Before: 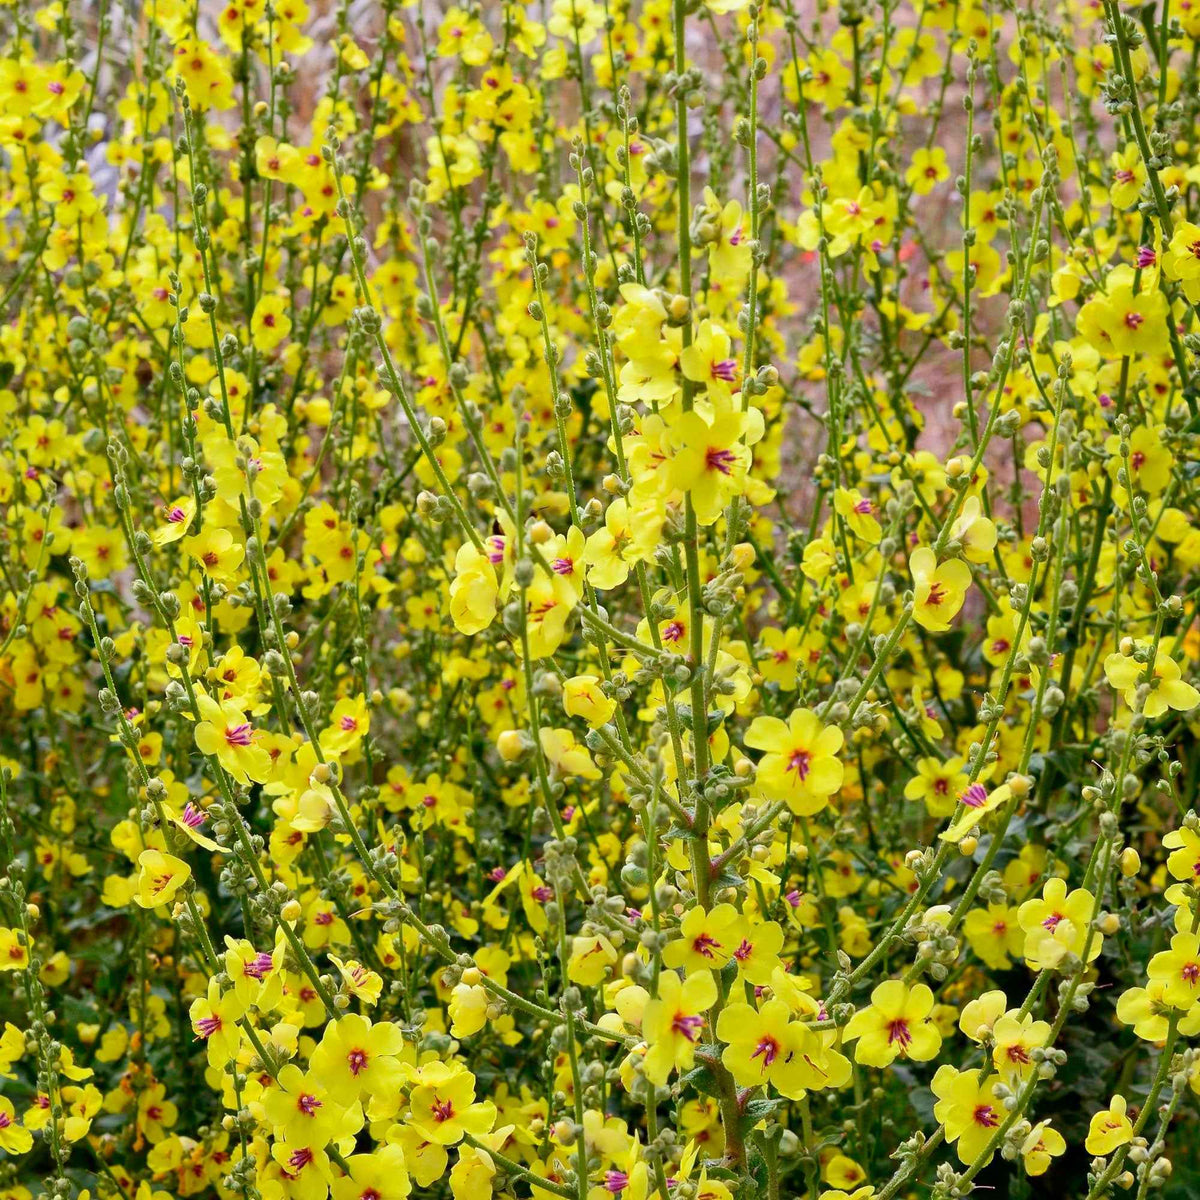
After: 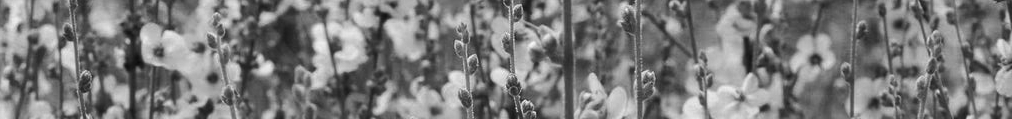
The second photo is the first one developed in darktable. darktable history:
contrast brightness saturation: contrast 0.13, brightness -0.24, saturation 0.14
exposure: black level correction -0.003, exposure 0.04 EV, compensate highlight preservation false
monochrome: a -35.87, b 49.73, size 1.7
tone curve: curves: ch0 [(0, 0) (0.915, 0.89) (1, 1)]
crop and rotate: left 9.644%, top 9.491%, right 6.021%, bottom 80.509%
